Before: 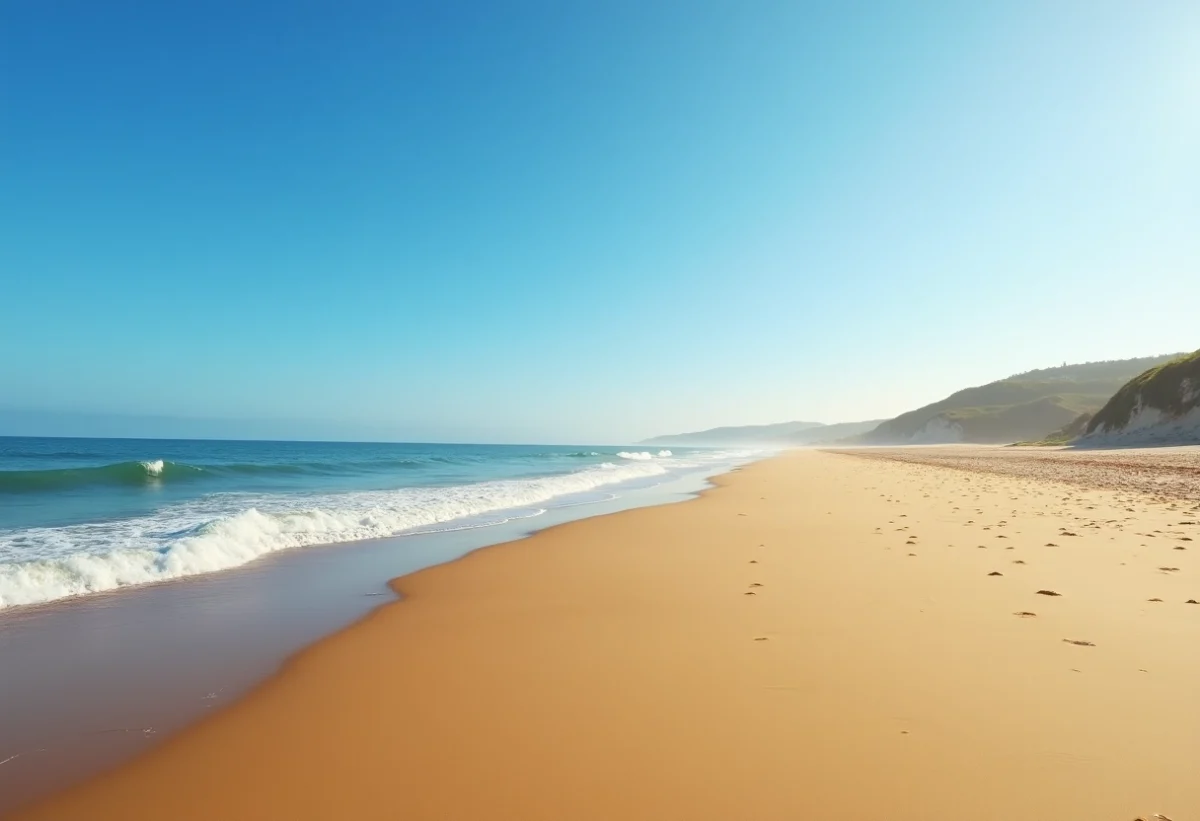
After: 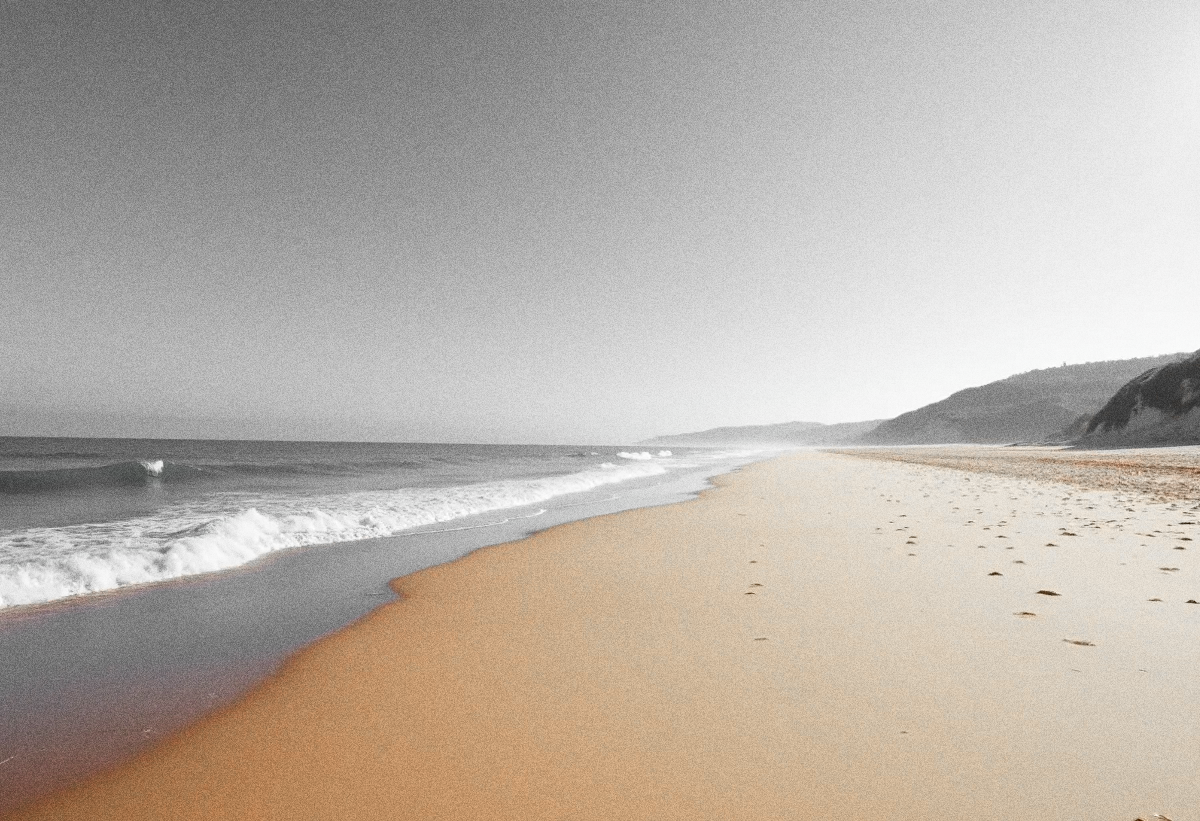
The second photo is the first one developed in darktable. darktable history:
fill light: exposure -2 EV, width 8.6
color zones: curves: ch0 [(0, 0.65) (0.096, 0.644) (0.221, 0.539) (0.429, 0.5) (0.571, 0.5) (0.714, 0.5) (0.857, 0.5) (1, 0.65)]; ch1 [(0, 0.5) (0.143, 0.5) (0.257, -0.002) (0.429, 0.04) (0.571, -0.001) (0.714, -0.015) (0.857, 0.024) (1, 0.5)]
grain: coarseness 0.09 ISO, strength 40%
